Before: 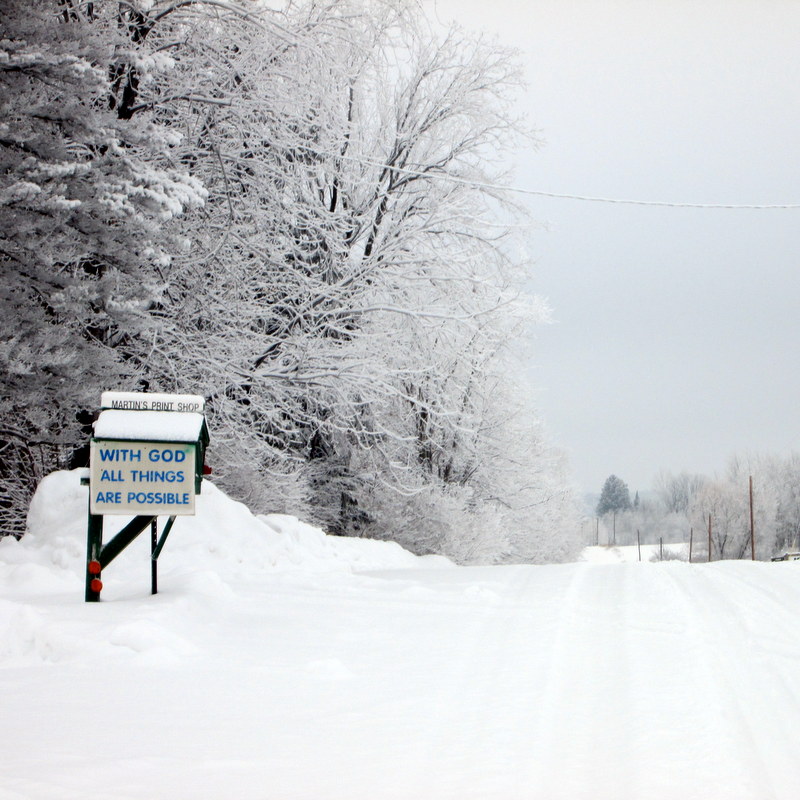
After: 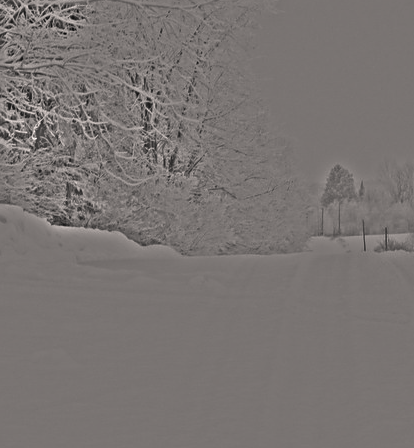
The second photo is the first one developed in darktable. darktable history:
color balance rgb: linear chroma grading › global chroma 9%, perceptual saturation grading › global saturation 36%, perceptual brilliance grading › global brilliance 15%, perceptual brilliance grading › shadows -35%, global vibrance 15%
color correction: highlights a* 5.59, highlights b* 5.24, saturation 0.68
sharpen: on, module defaults
highpass: sharpness 25.84%, contrast boost 14.94%
crop: left 34.479%, top 38.822%, right 13.718%, bottom 5.172%
